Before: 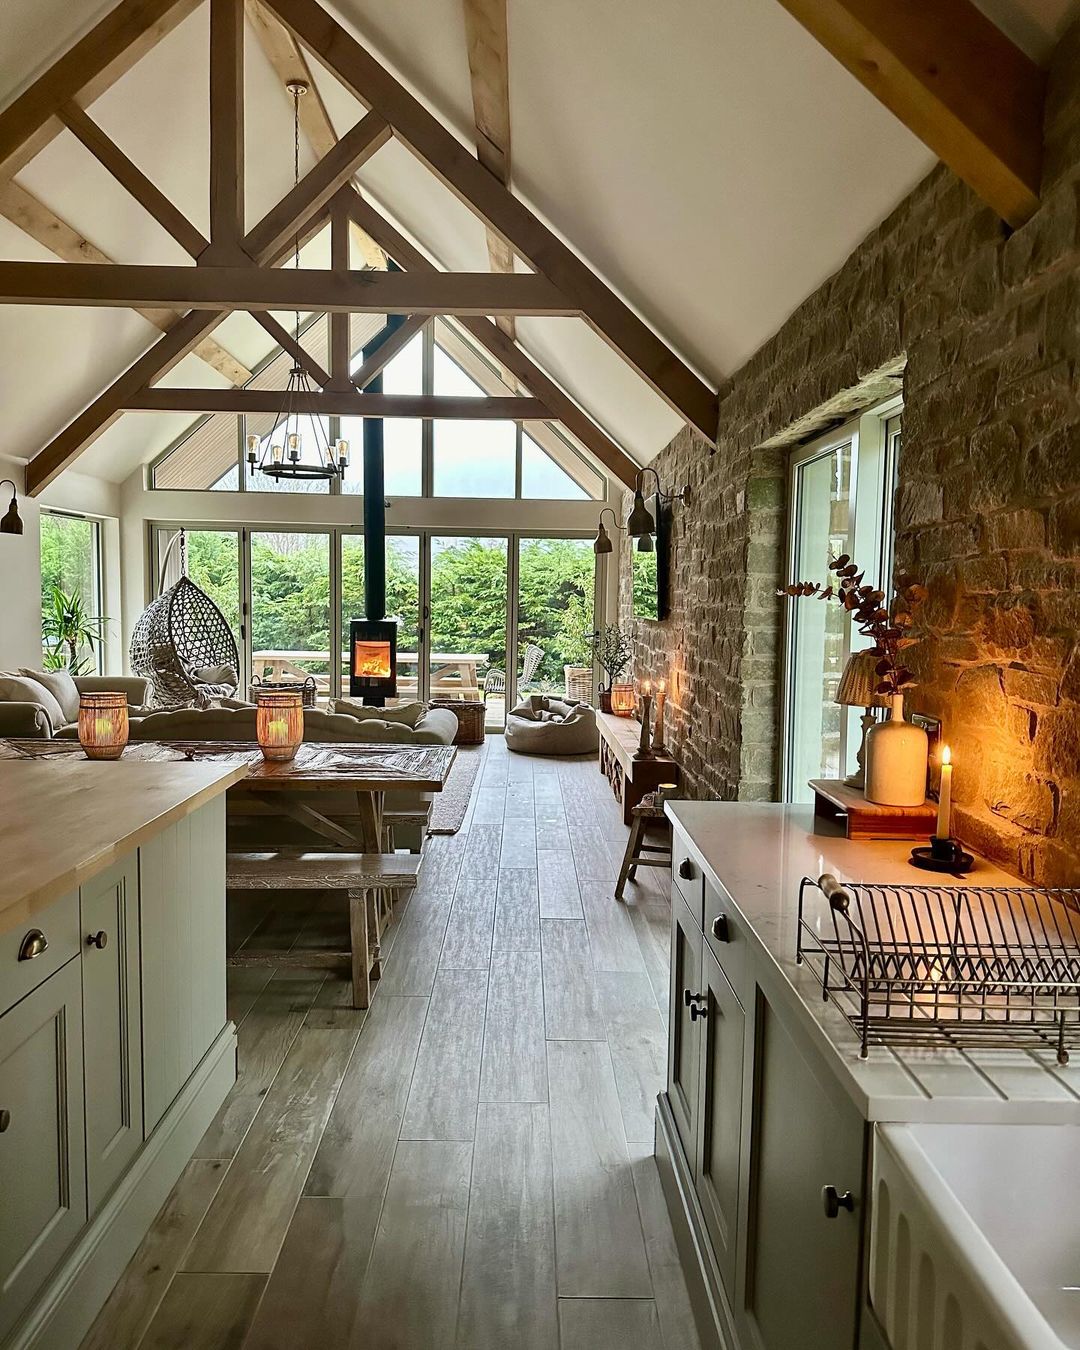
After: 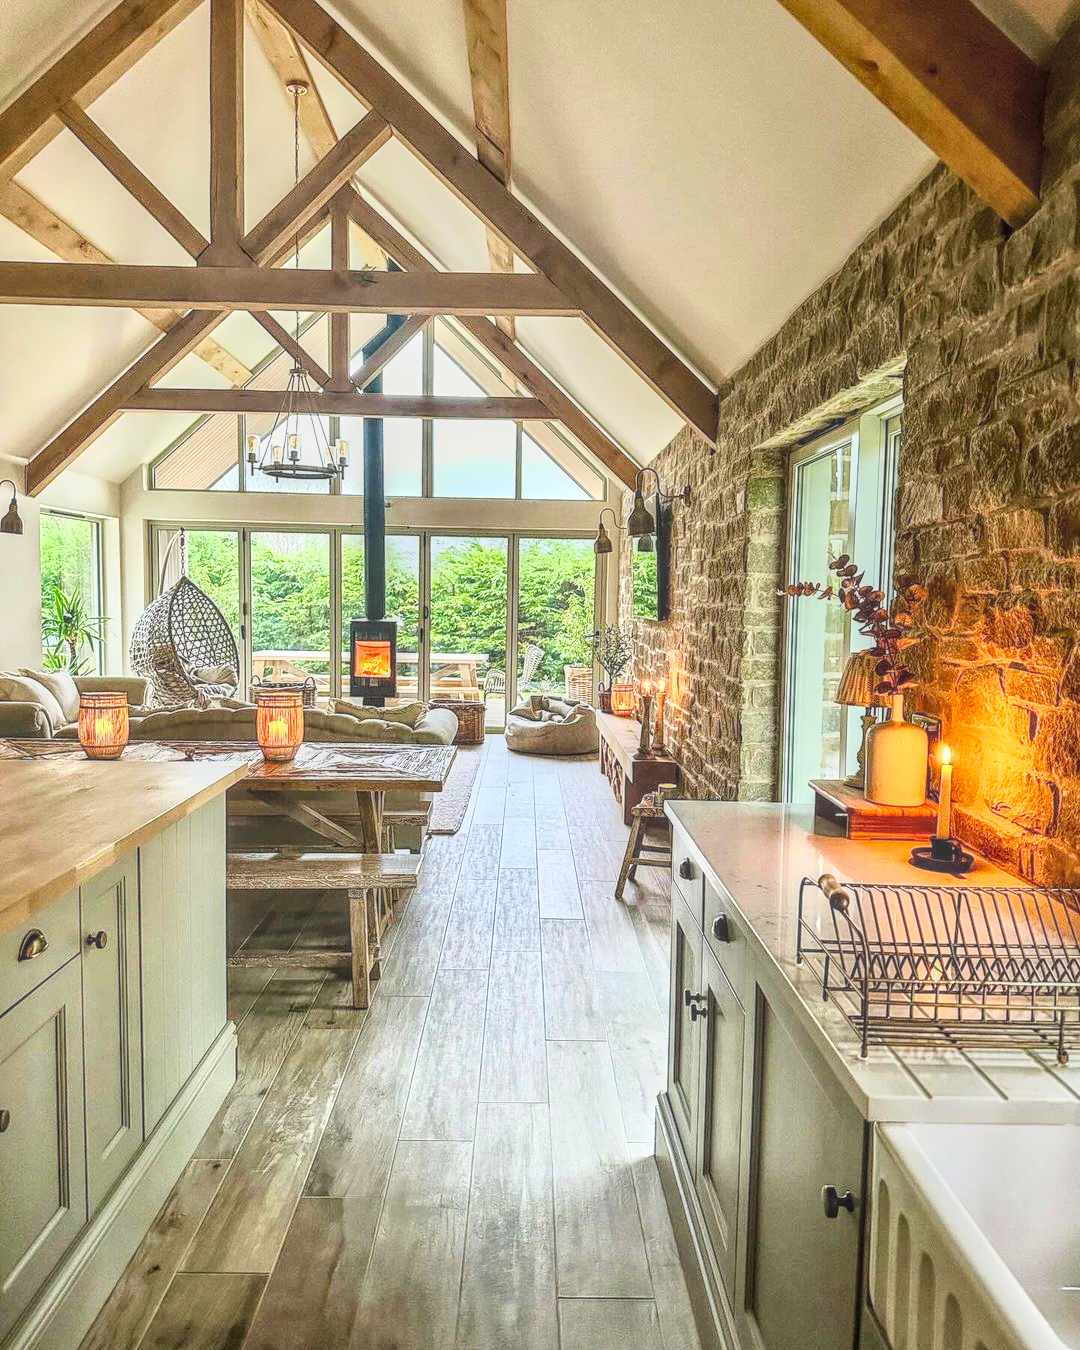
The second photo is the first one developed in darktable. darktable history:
base curve: curves: ch0 [(0, 0) (0.028, 0.03) (0.121, 0.232) (0.46, 0.748) (0.859, 0.968) (1, 1)]
local contrast: highlights 20%, shadows 30%, detail 200%, midtone range 0.2
exposure: exposure 0.496 EV, compensate highlight preservation false
